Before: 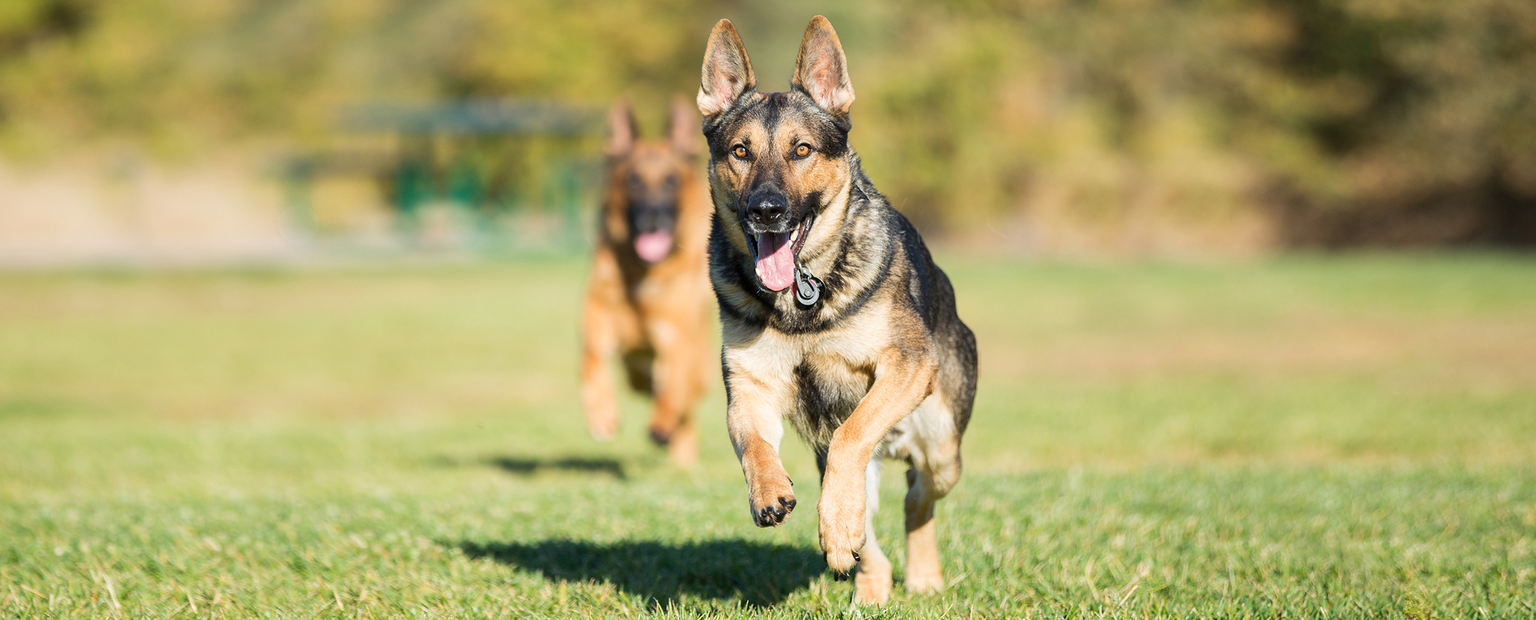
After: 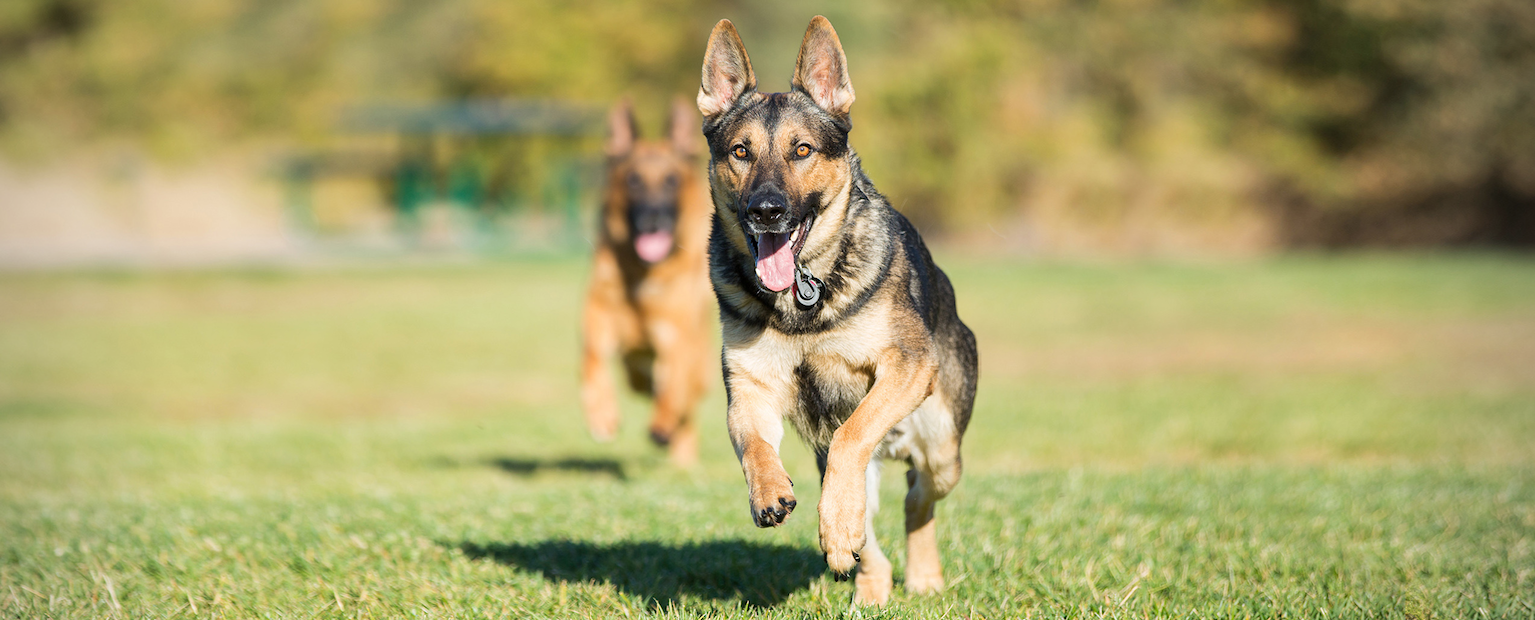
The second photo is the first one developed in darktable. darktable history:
vignetting: fall-off radius 60.84%
